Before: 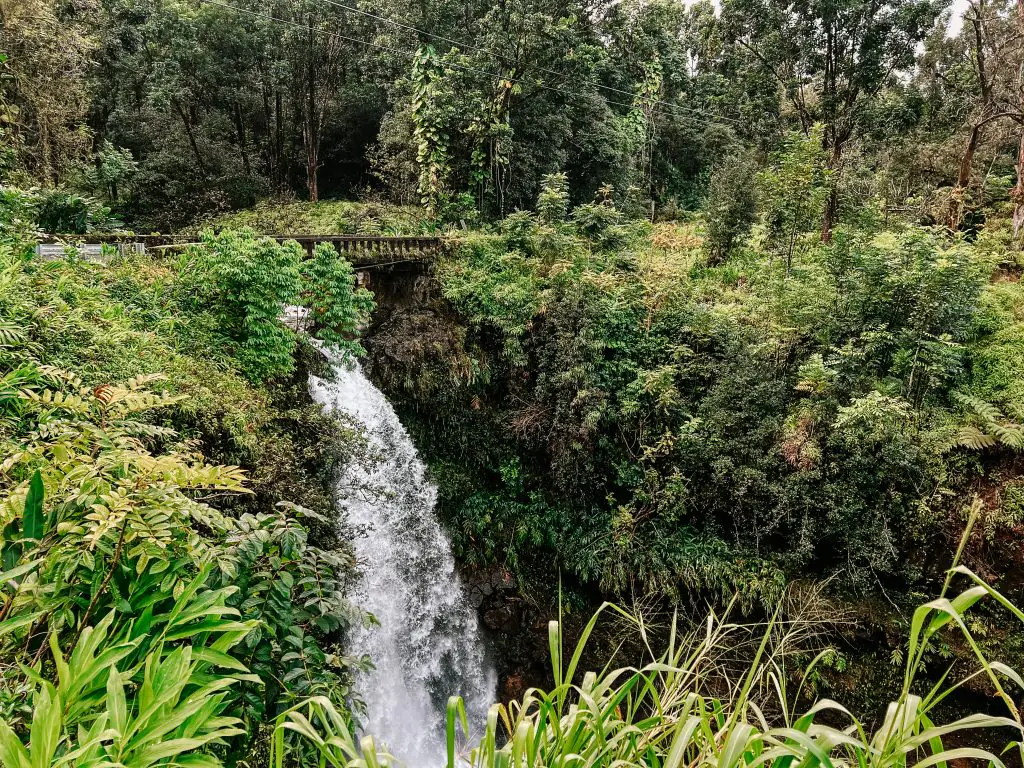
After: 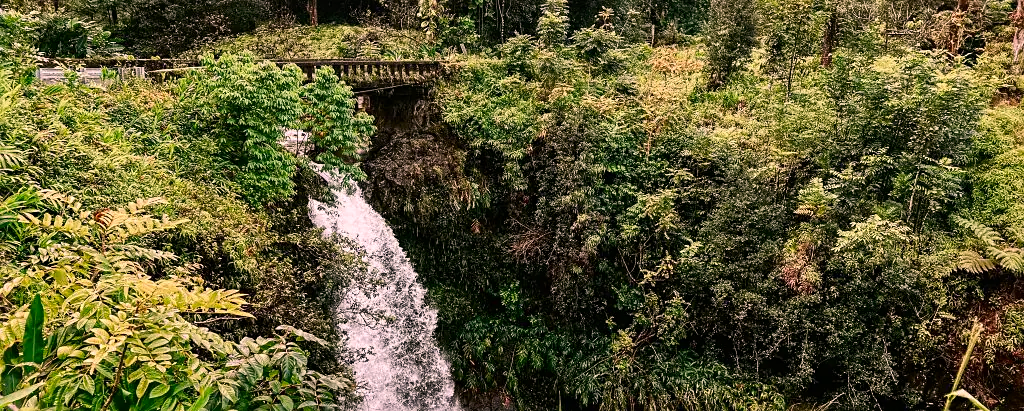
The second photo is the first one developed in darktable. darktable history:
color correction: highlights a* 14.52, highlights b* 4.84
crop and rotate: top 23.043%, bottom 23.437%
contrast brightness saturation: contrast 0.15, brightness -0.01, saturation 0.1
sharpen: amount 0.2
